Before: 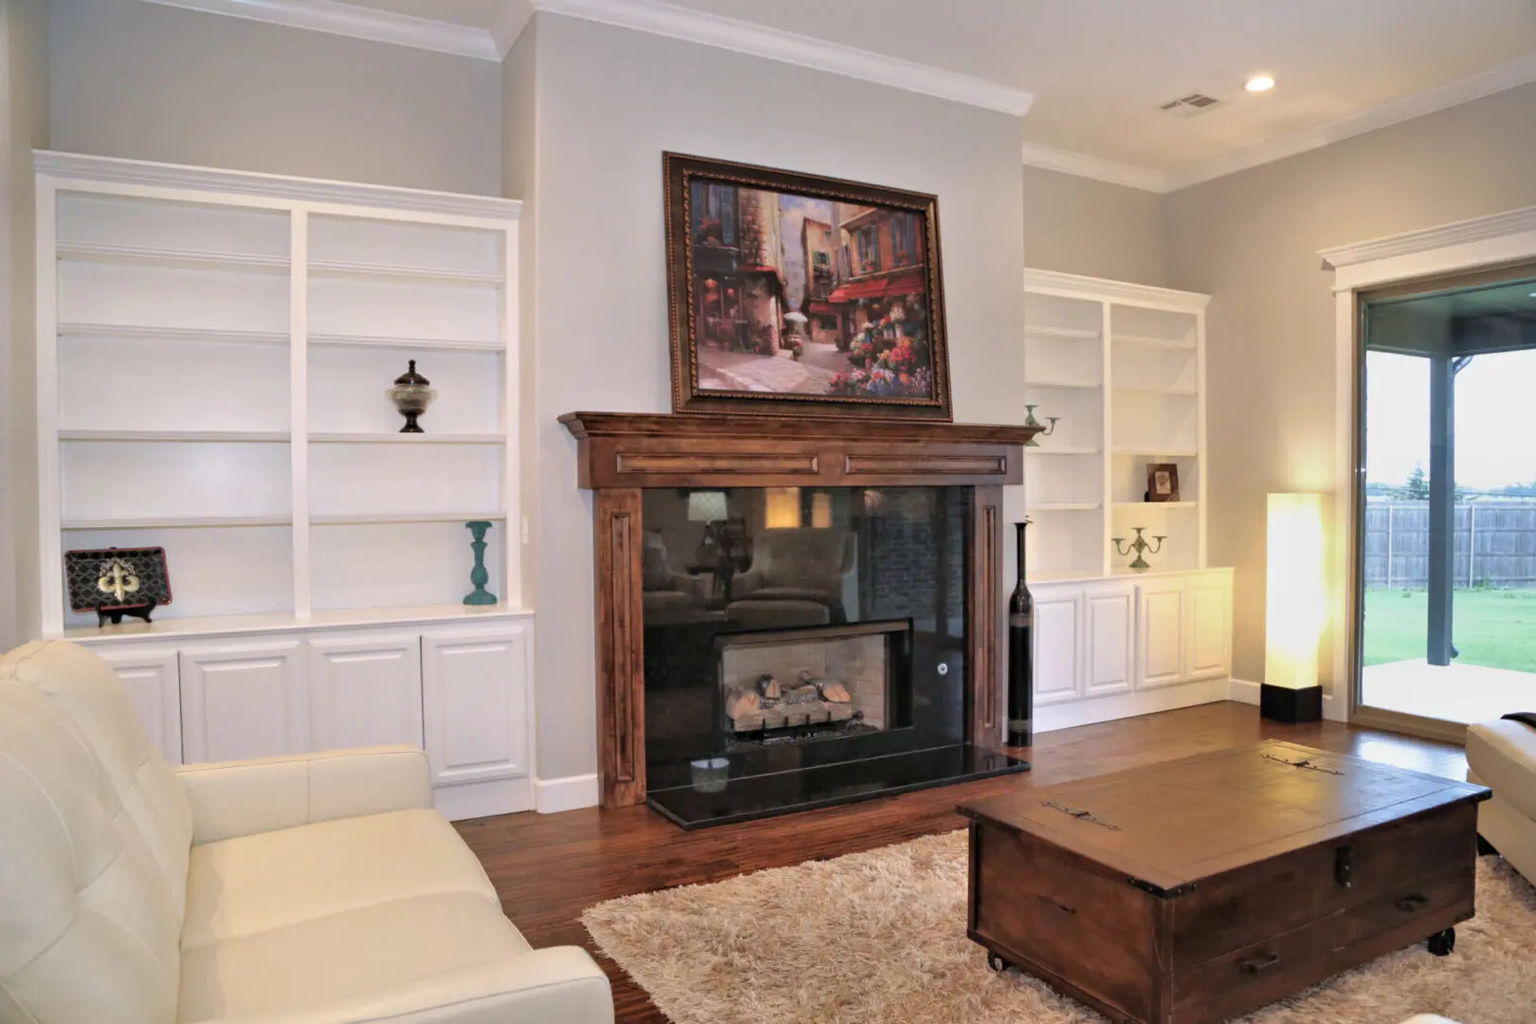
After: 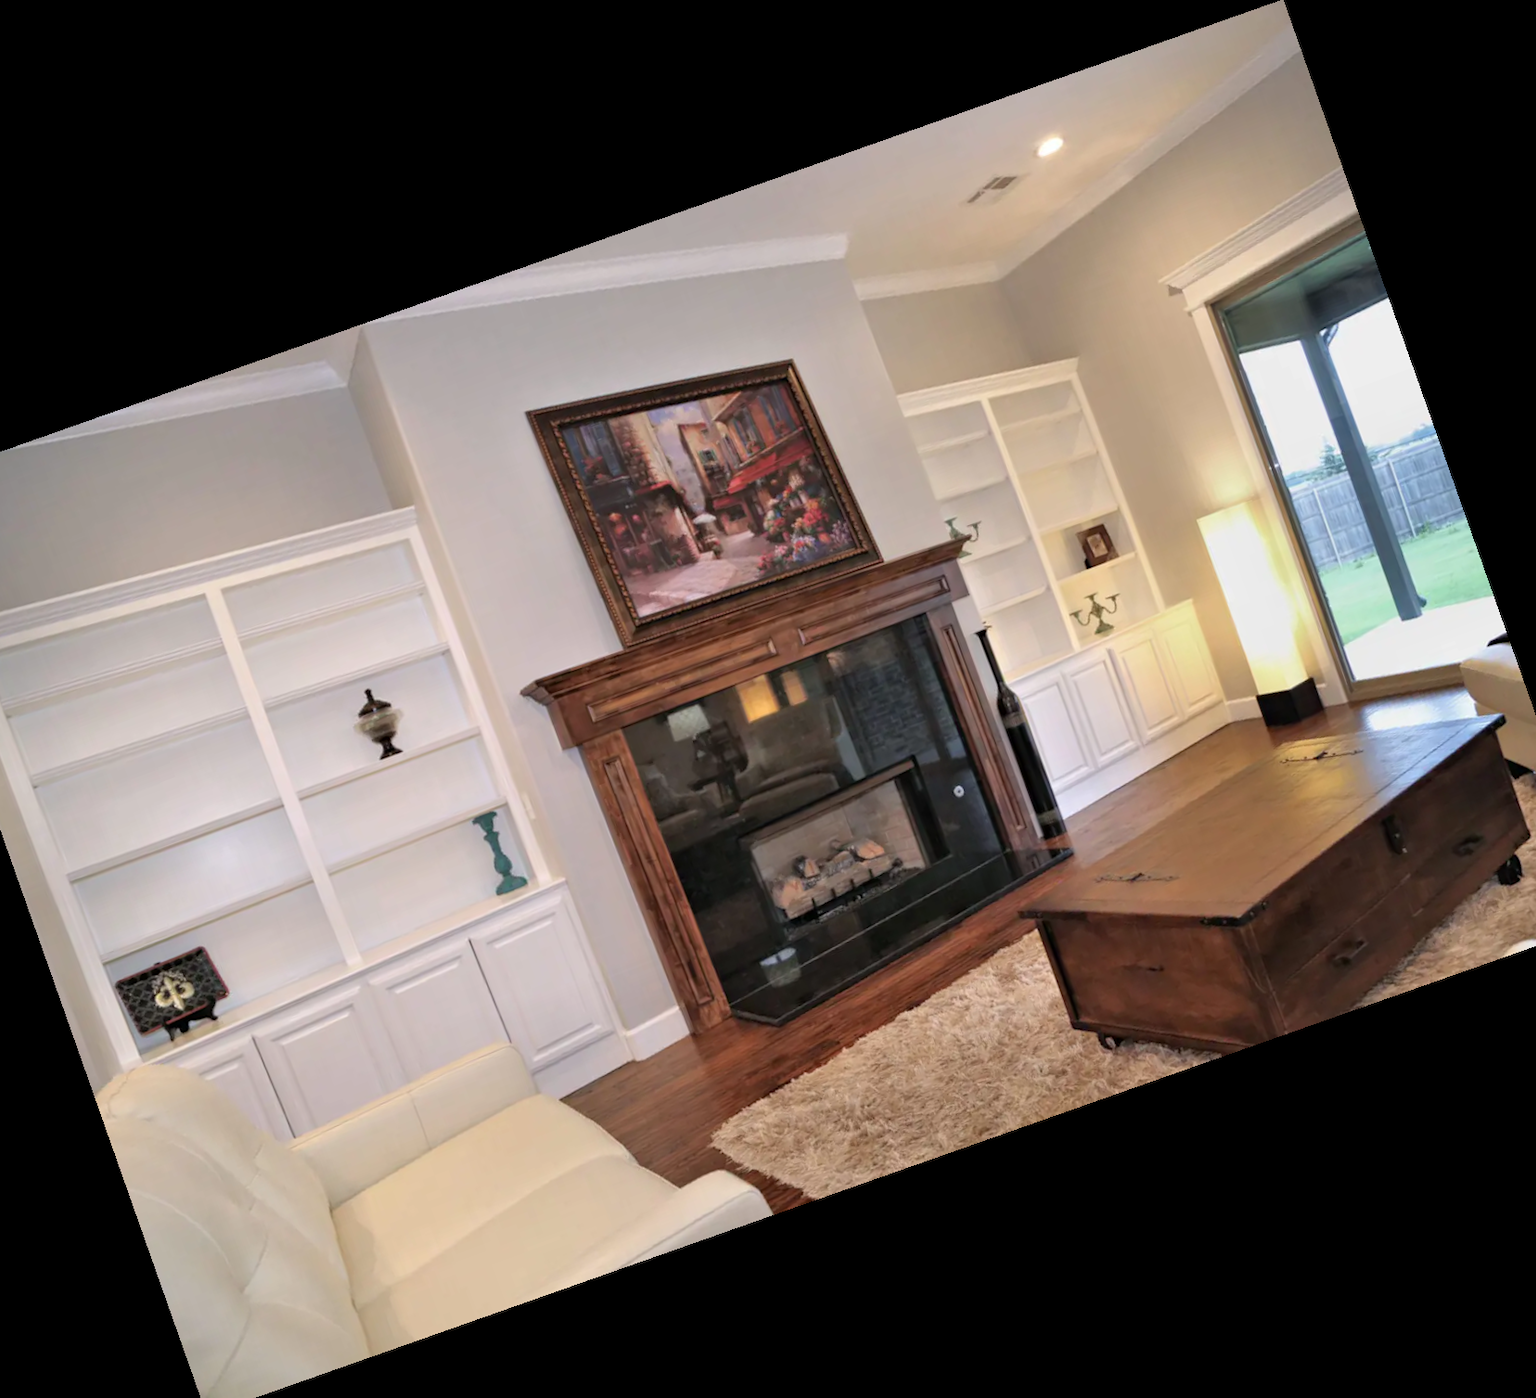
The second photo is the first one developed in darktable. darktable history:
rotate and perspective: rotation -1°, crop left 0.011, crop right 0.989, crop top 0.025, crop bottom 0.975
crop and rotate: angle 19.43°, left 6.812%, right 4.125%, bottom 1.087%
